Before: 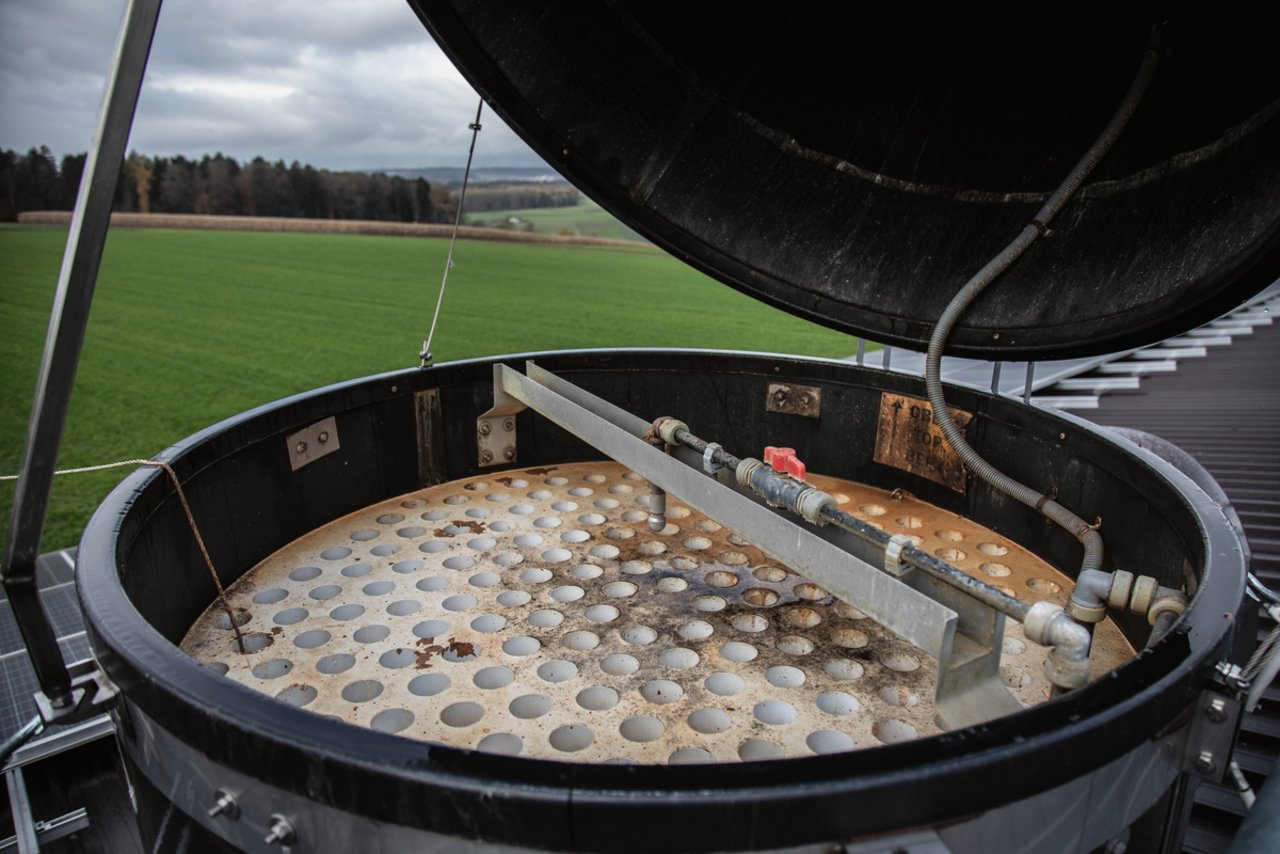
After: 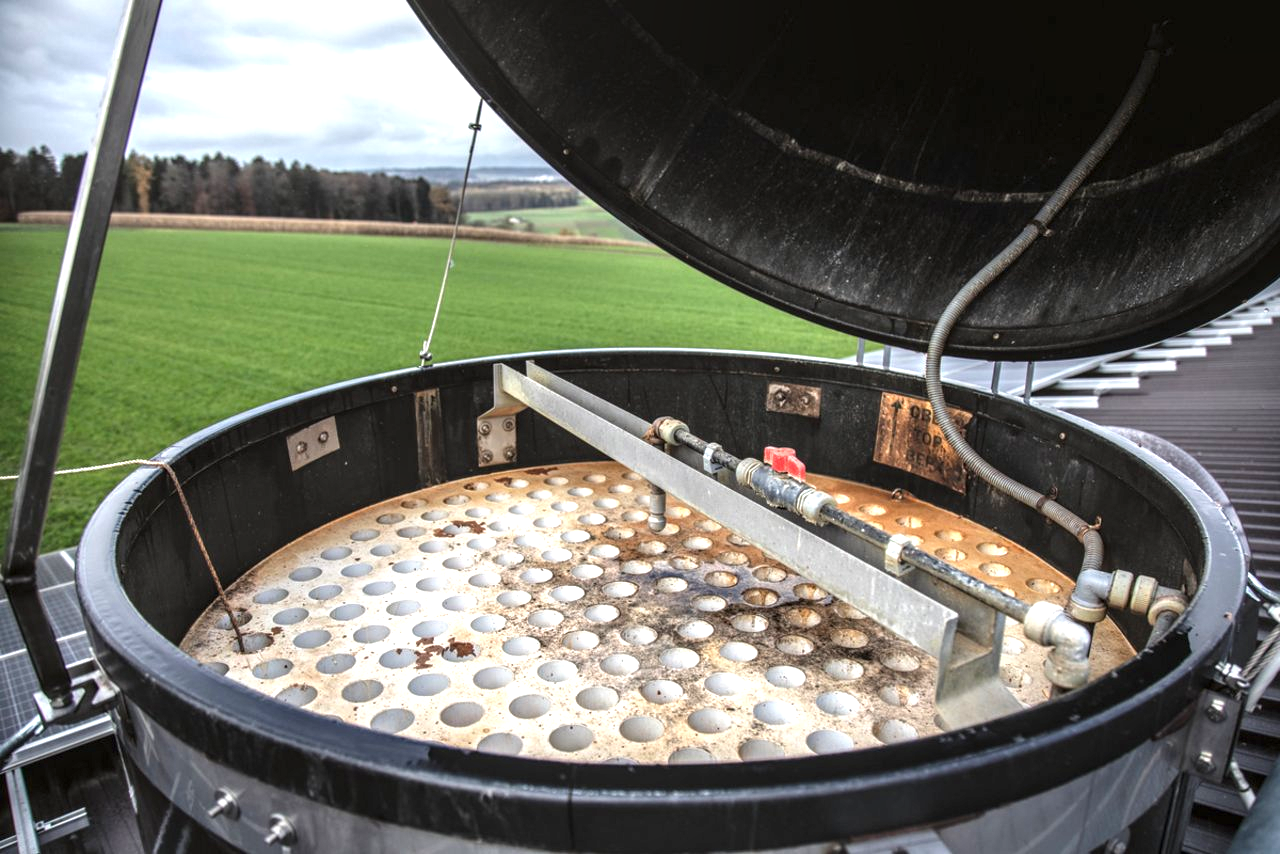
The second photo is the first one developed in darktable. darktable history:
local contrast: on, module defaults
exposure: black level correction 0, exposure 1.2 EV, compensate exposure bias true, compensate highlight preservation false
